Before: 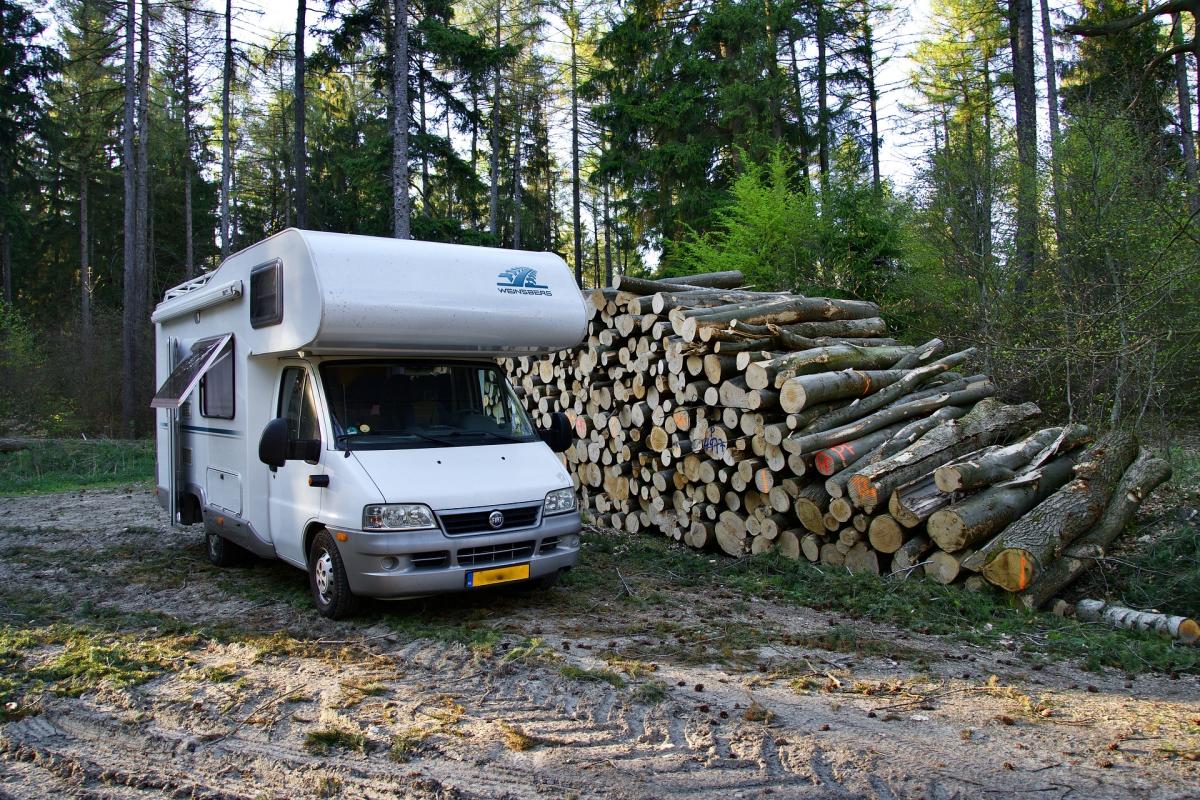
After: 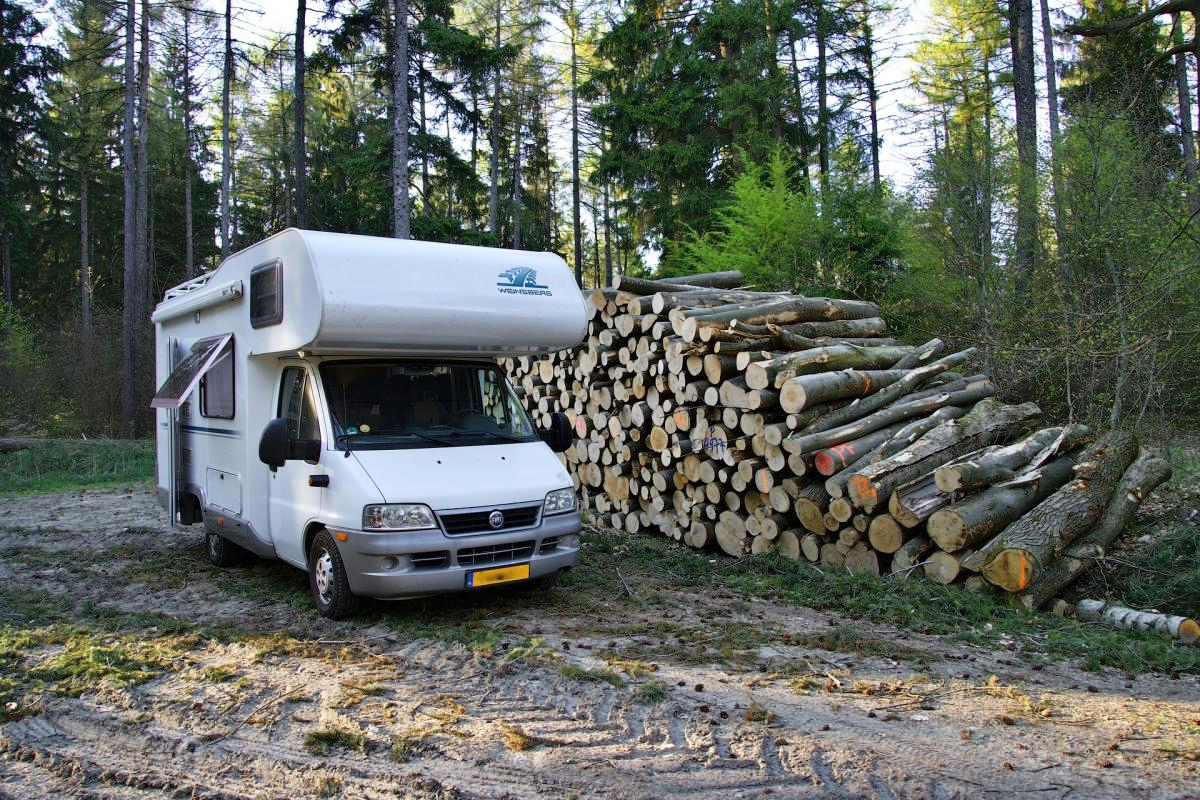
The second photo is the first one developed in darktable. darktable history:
contrast brightness saturation: contrast 0.047, brightness 0.056, saturation 0.01
